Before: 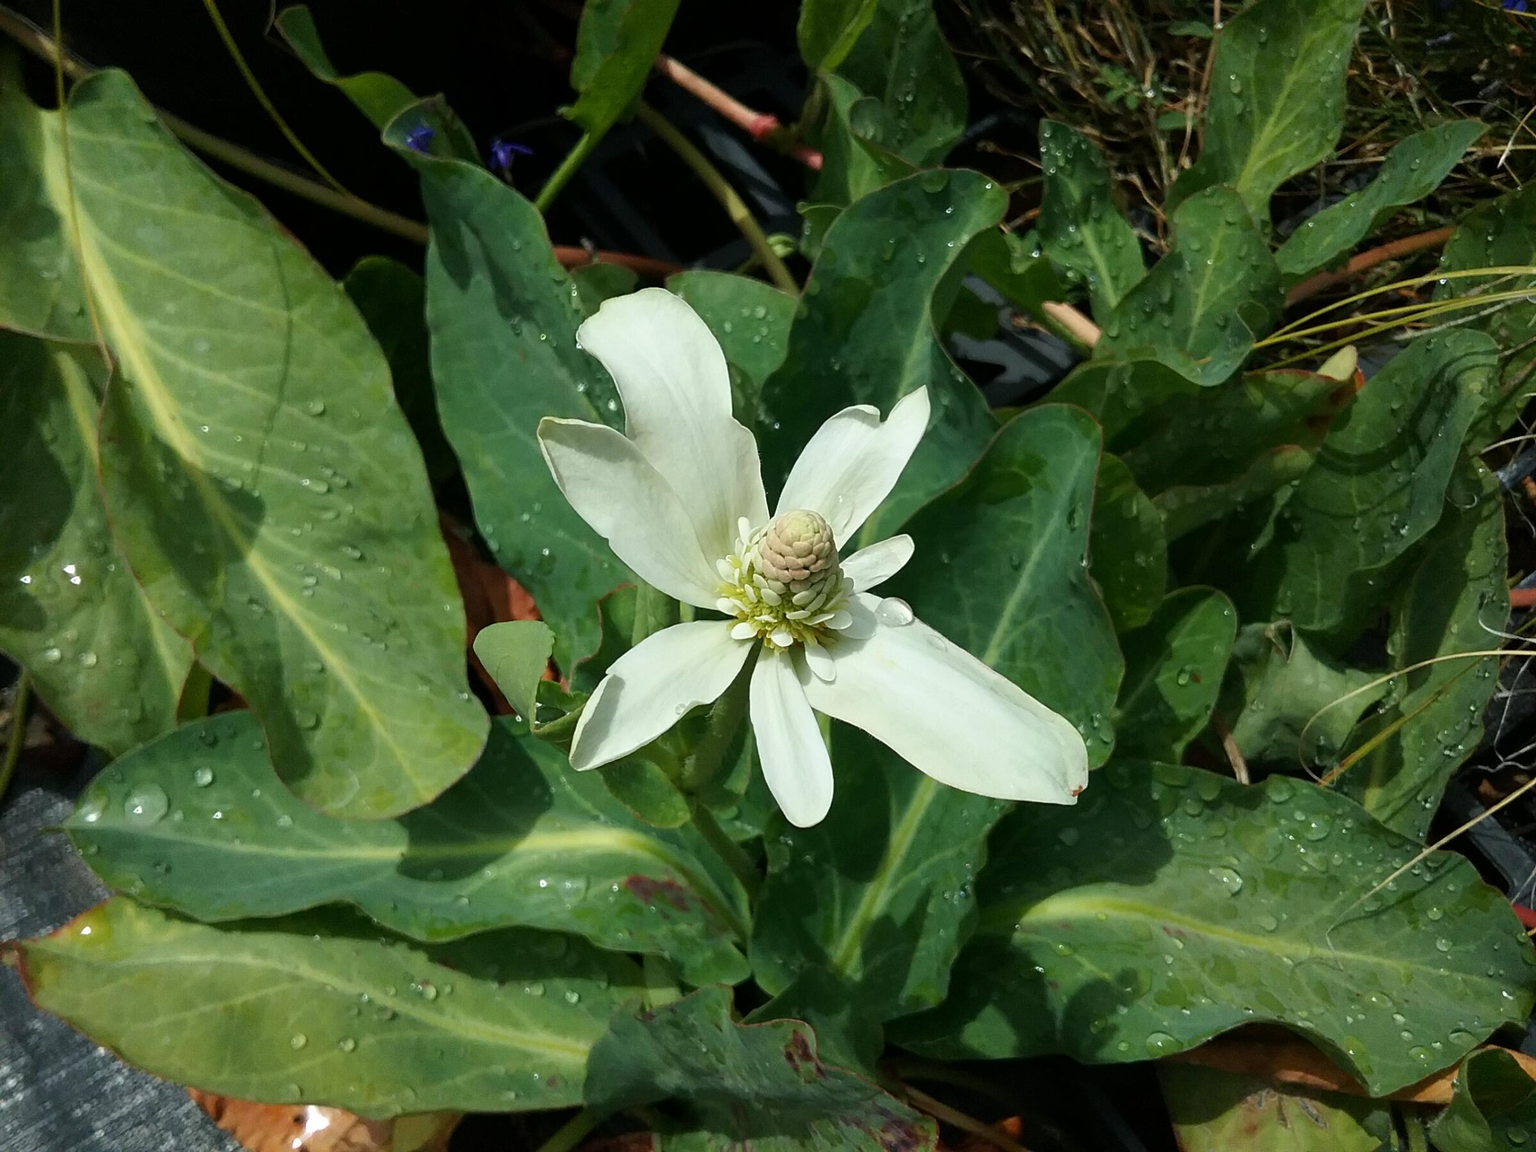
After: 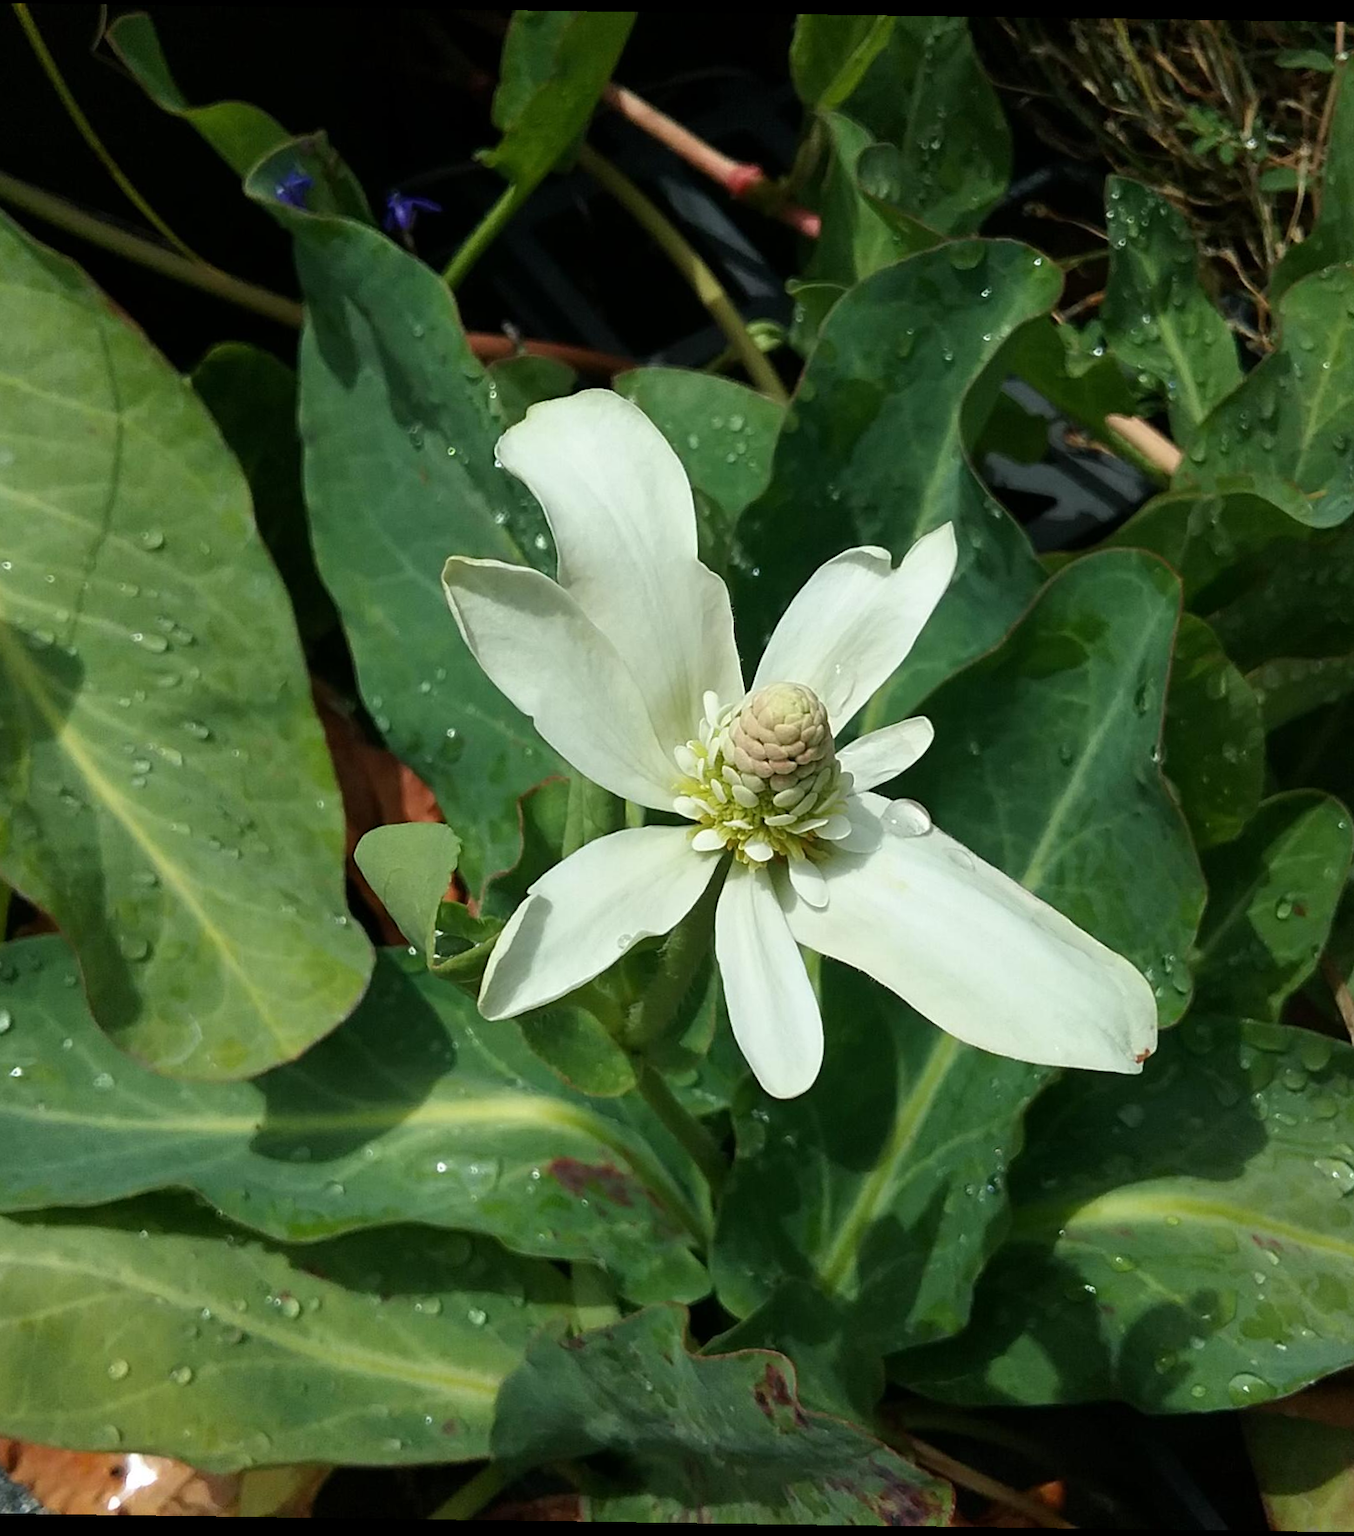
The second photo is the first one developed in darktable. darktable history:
rotate and perspective: rotation 0.8°, automatic cropping off
crop and rotate: left 13.537%, right 19.796%
